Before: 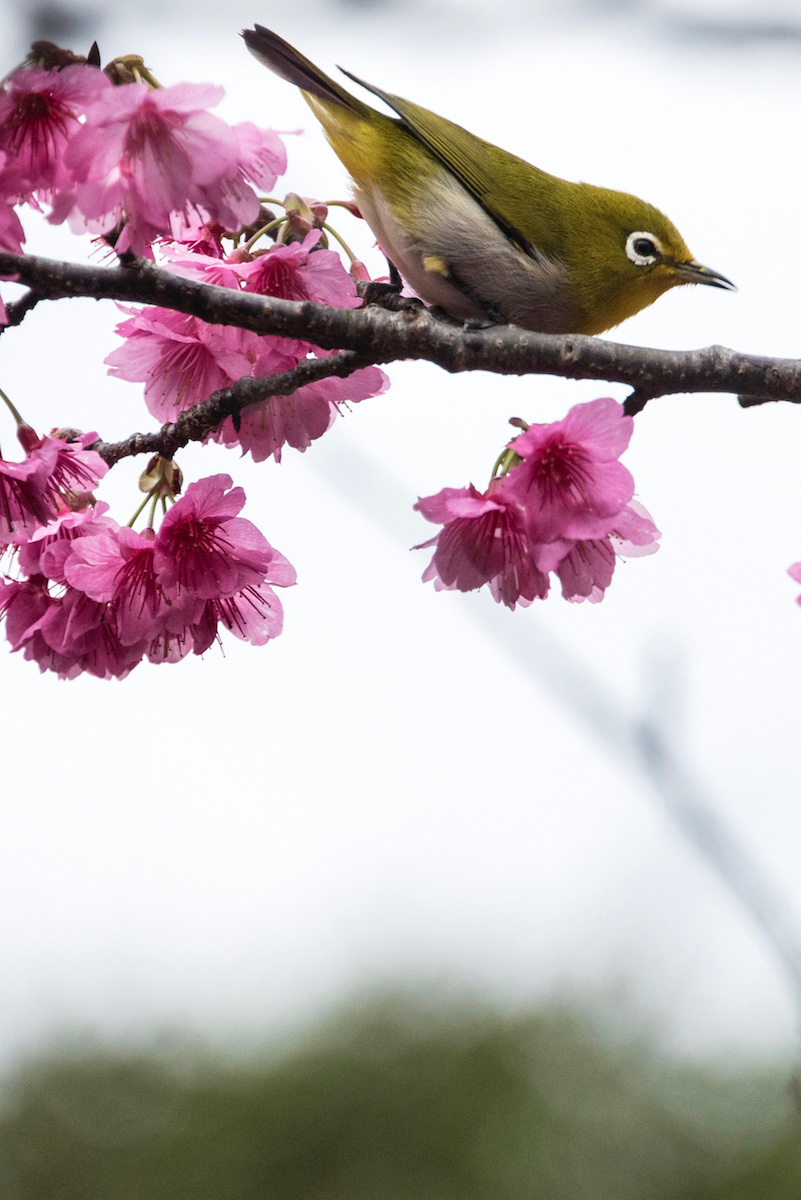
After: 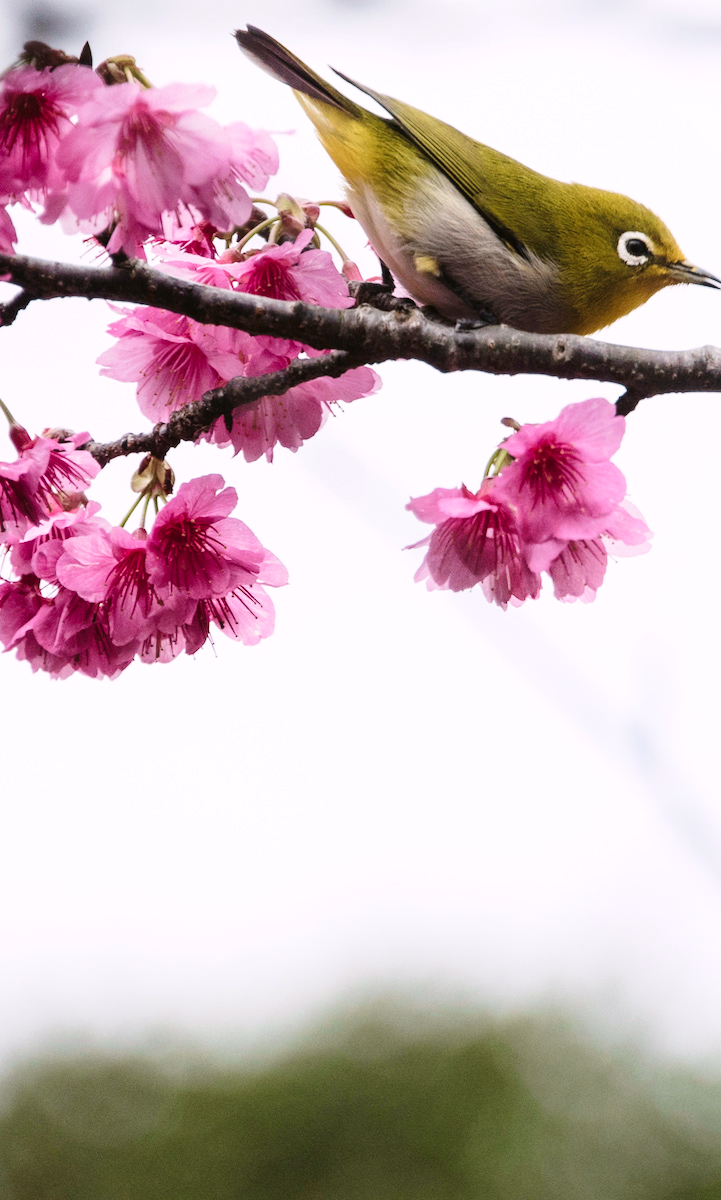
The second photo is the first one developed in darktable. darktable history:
crop and rotate: left 1.088%, right 8.807%
color correction: highlights a* 3.12, highlights b* -1.55, shadows a* -0.101, shadows b* 2.52, saturation 0.98
shadows and highlights: shadows -23.08, highlights 46.15, soften with gaussian
tone curve: curves: ch0 [(0, 0) (0.003, 0.015) (0.011, 0.019) (0.025, 0.026) (0.044, 0.041) (0.069, 0.057) (0.1, 0.085) (0.136, 0.116) (0.177, 0.158) (0.224, 0.215) (0.277, 0.286) (0.335, 0.367) (0.399, 0.452) (0.468, 0.534) (0.543, 0.612) (0.623, 0.698) (0.709, 0.775) (0.801, 0.858) (0.898, 0.928) (1, 1)], preserve colors none
